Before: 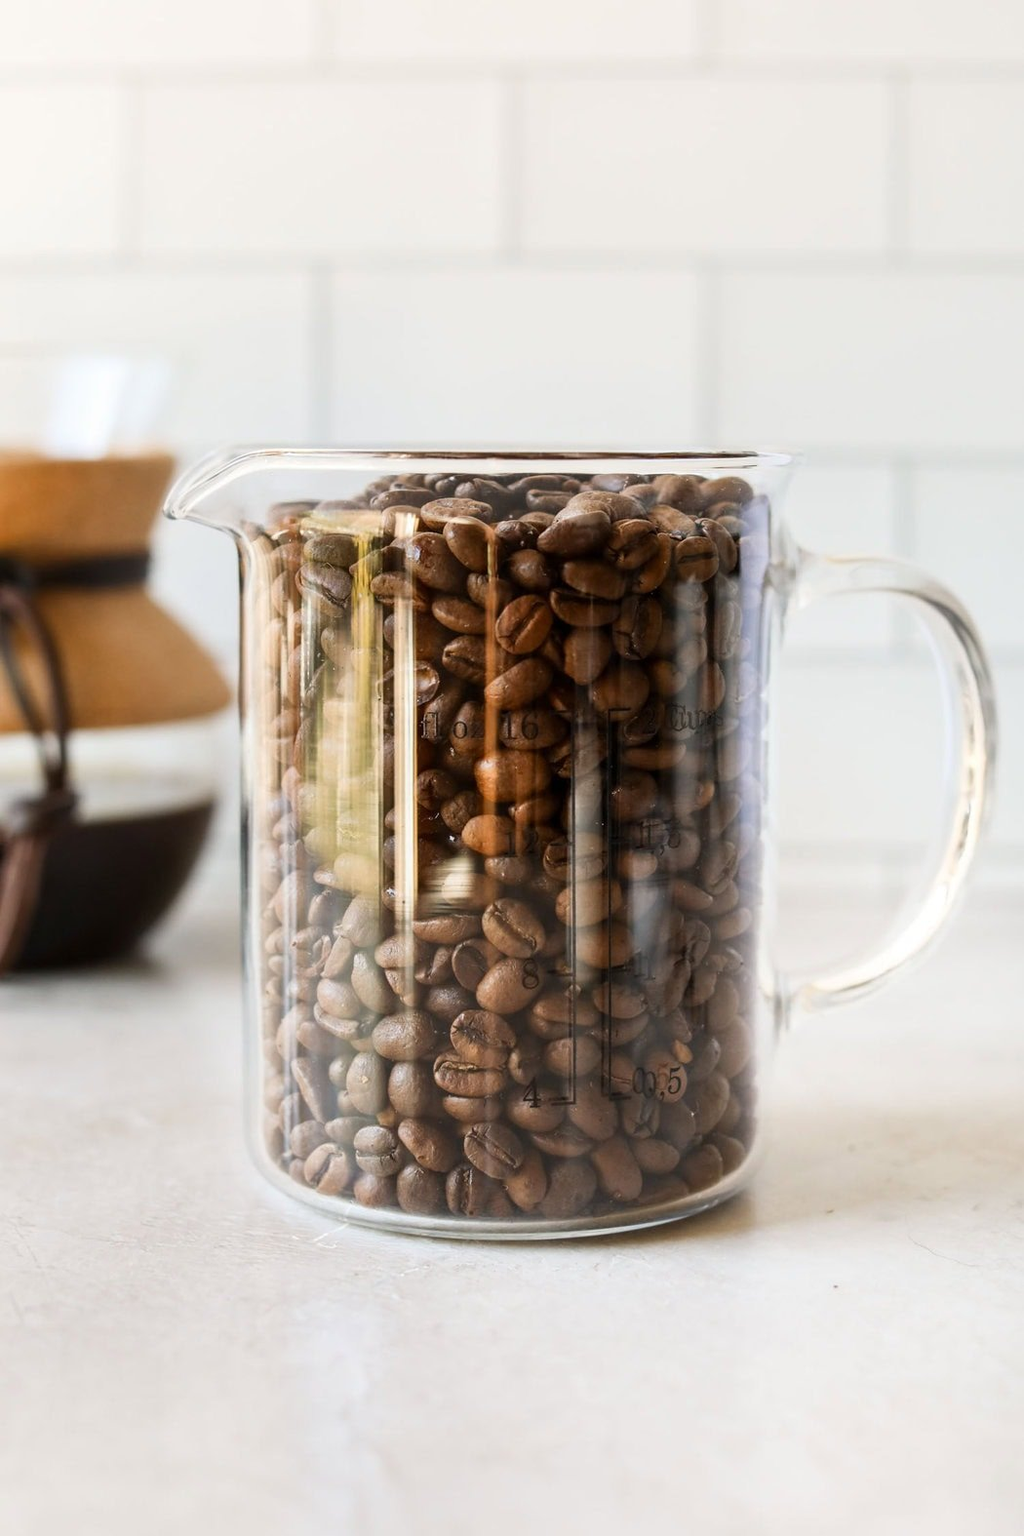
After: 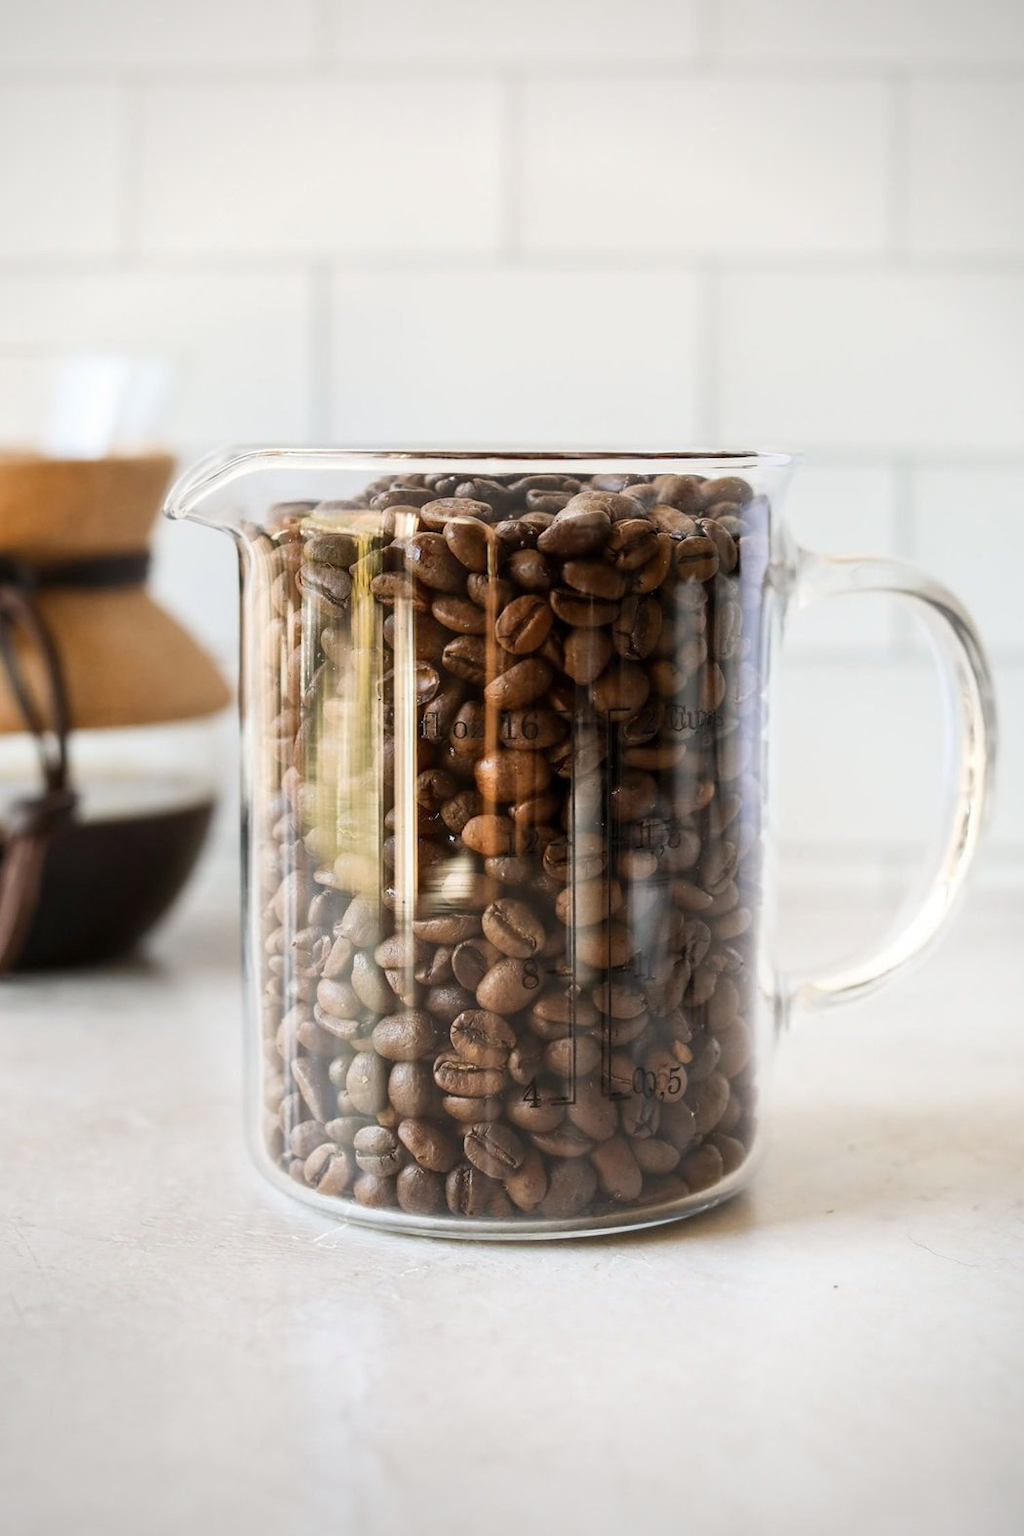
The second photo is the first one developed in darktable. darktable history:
grain: coarseness 0.81 ISO, strength 1.34%, mid-tones bias 0%
color zones: curves: ch1 [(0, 0.469) (0.01, 0.469) (0.12, 0.446) (0.248, 0.469) (0.5, 0.5) (0.748, 0.5) (0.99, 0.469) (1, 0.469)]
vignetting: fall-off radius 60.92%
